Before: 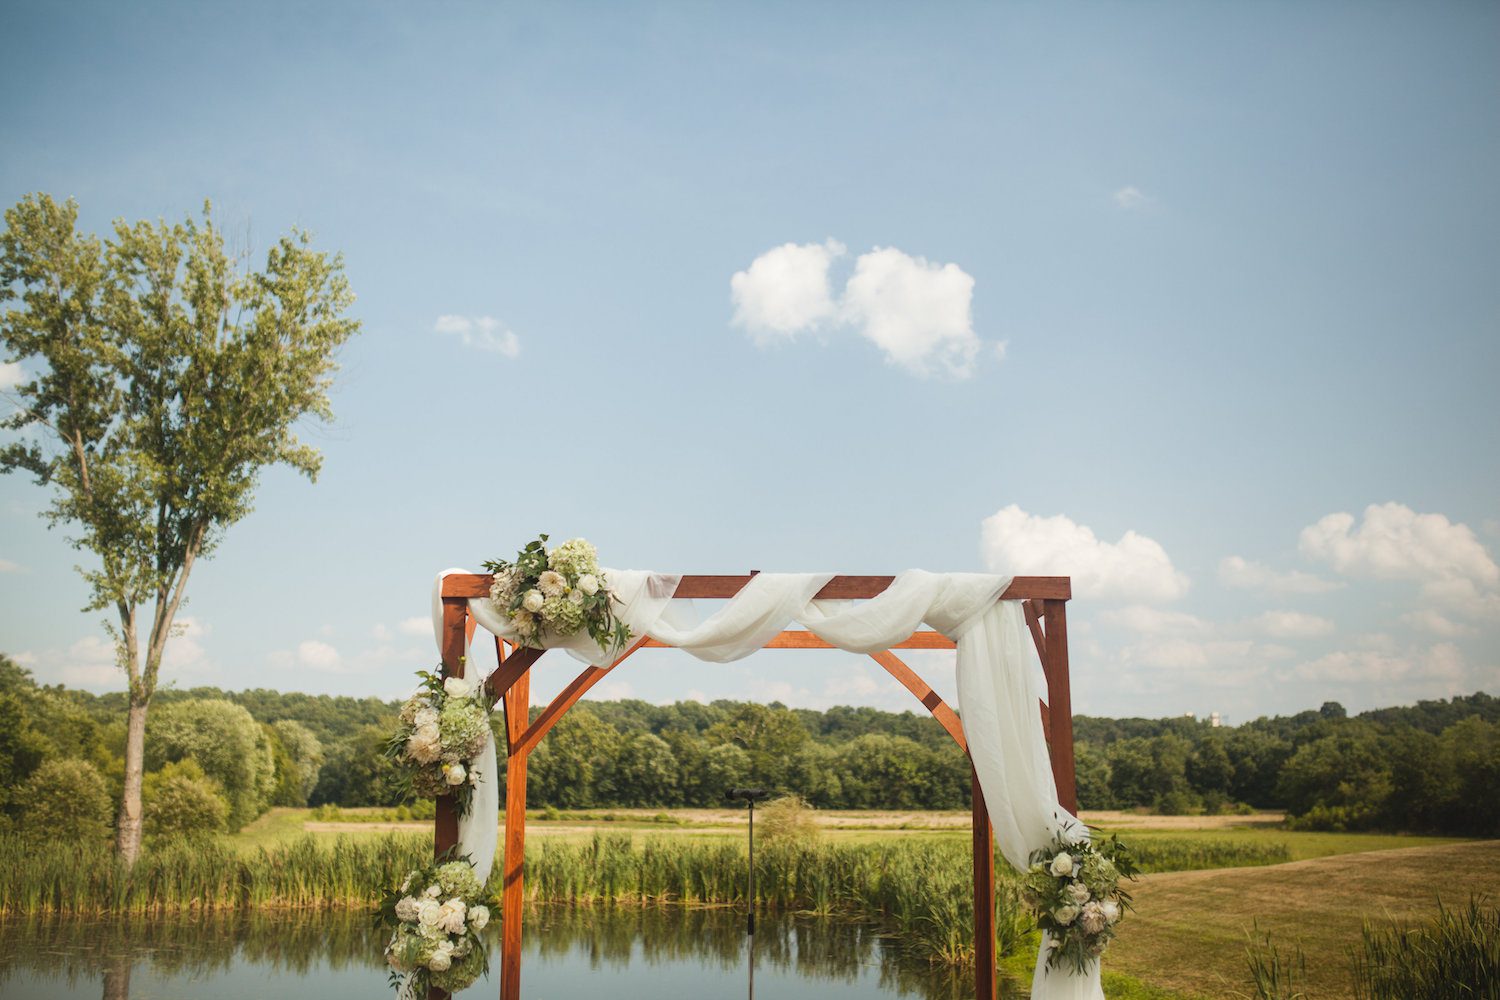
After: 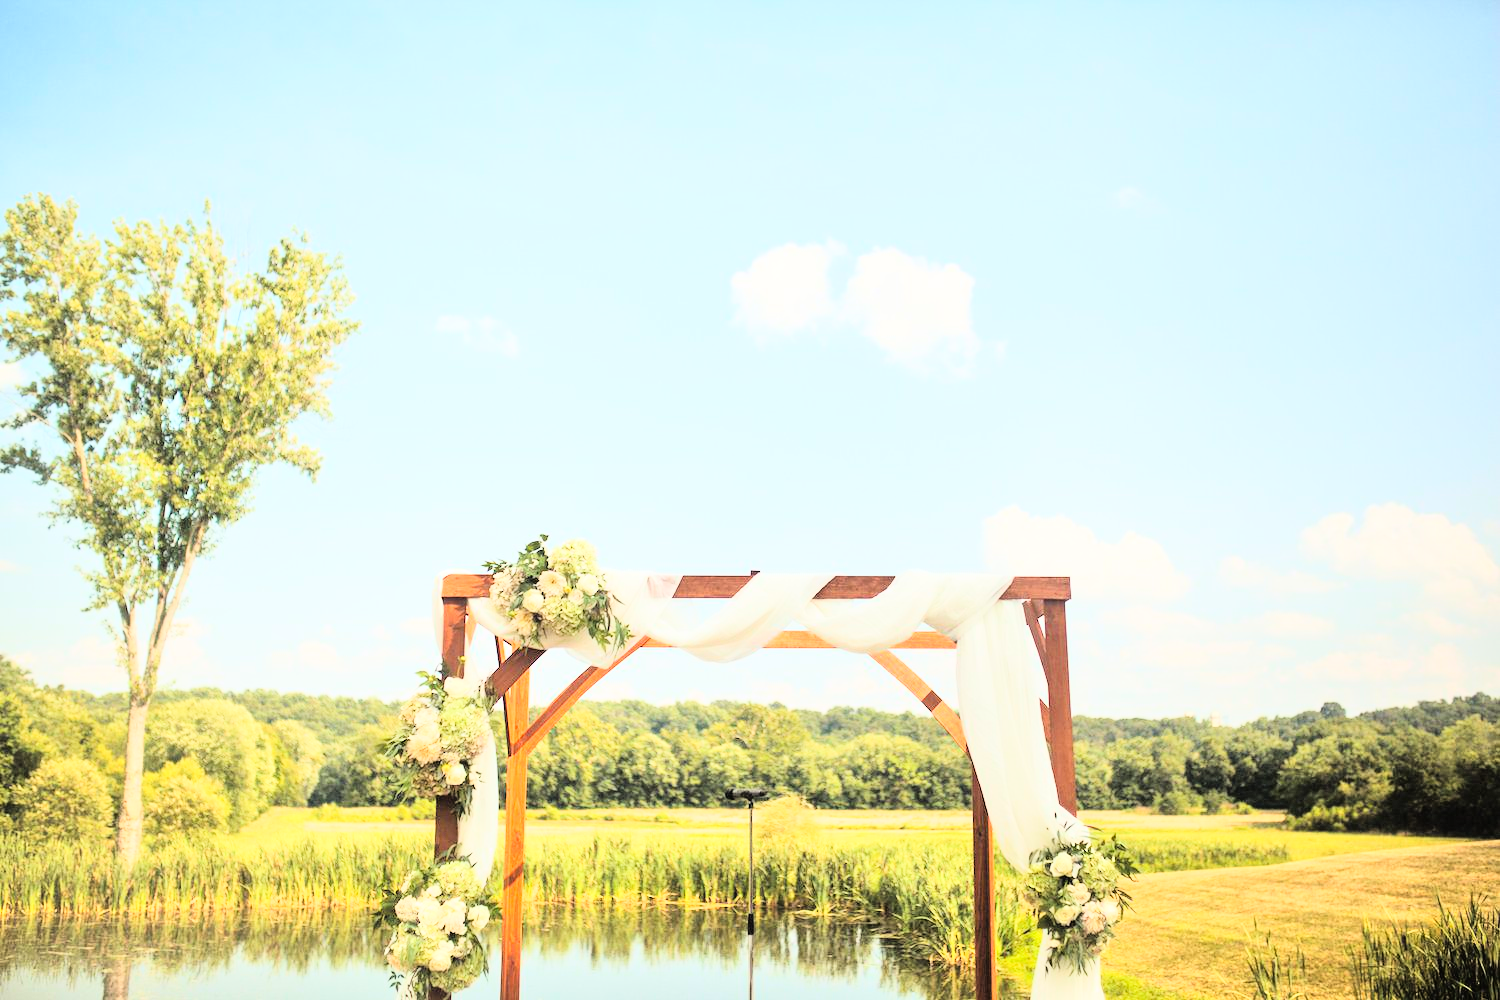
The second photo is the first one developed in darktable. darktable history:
tone equalizer: -7 EV 0.15 EV, -6 EV 0.6 EV, -5 EV 1.15 EV, -4 EV 1.33 EV, -3 EV 1.15 EV, -2 EV 0.6 EV, -1 EV 0.15 EV, mask exposure compensation -0.5 EV
rgb curve: curves: ch0 [(0, 0) (0.21, 0.15) (0.24, 0.21) (0.5, 0.75) (0.75, 0.96) (0.89, 0.99) (1, 1)]; ch1 [(0, 0.02) (0.21, 0.13) (0.25, 0.2) (0.5, 0.67) (0.75, 0.9) (0.89, 0.97) (1, 1)]; ch2 [(0, 0.02) (0.21, 0.13) (0.25, 0.2) (0.5, 0.67) (0.75, 0.9) (0.89, 0.97) (1, 1)], compensate middle gray true
